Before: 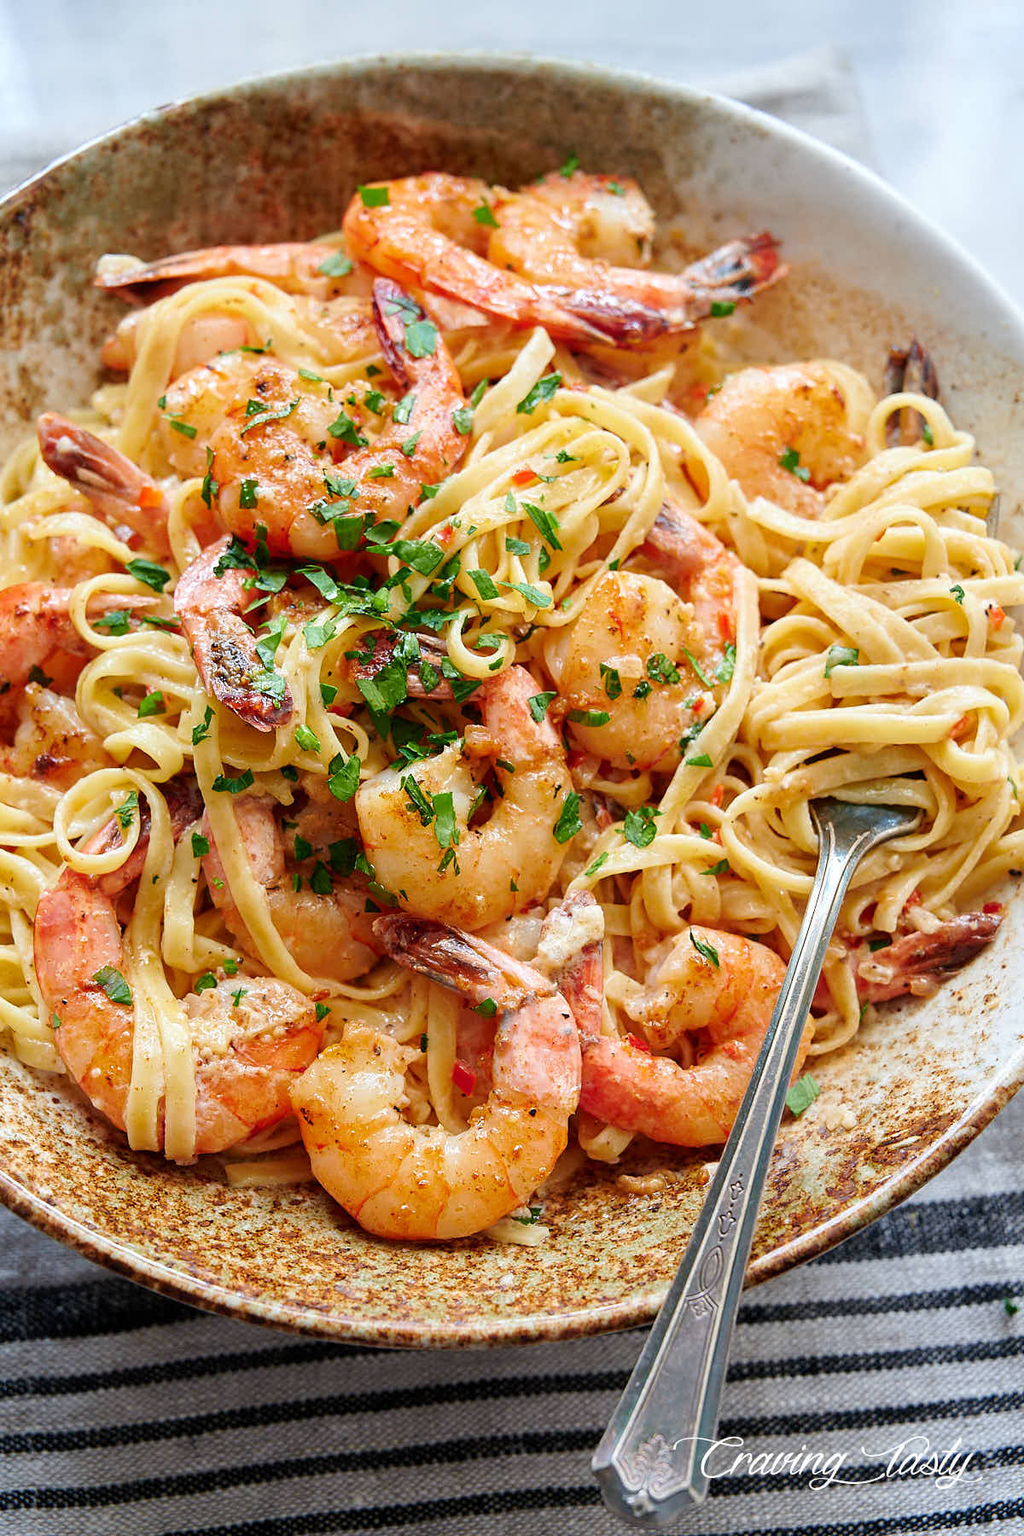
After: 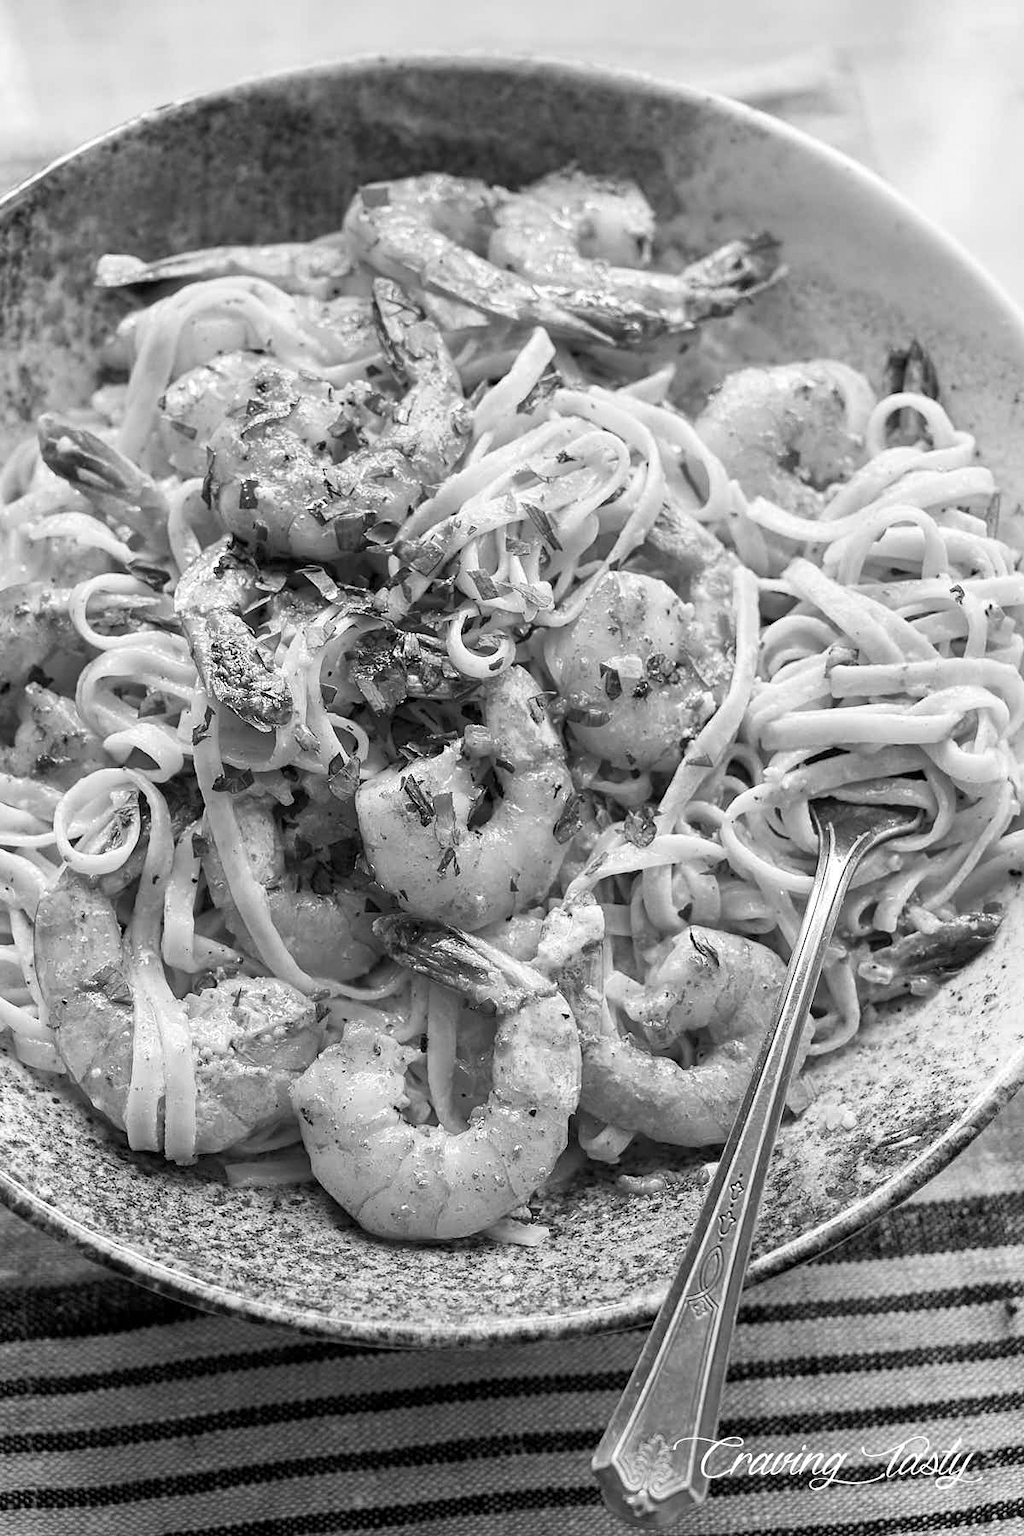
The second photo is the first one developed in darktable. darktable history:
contrast equalizer: octaves 7, y [[0.5, 0.502, 0.506, 0.511, 0.52, 0.537], [0.5 ×6], [0.505, 0.509, 0.518, 0.534, 0.553, 0.561], [0 ×6], [0 ×6]]
tone curve: curves: ch0 [(0, 0) (0.003, 0.003) (0.011, 0.015) (0.025, 0.031) (0.044, 0.056) (0.069, 0.083) (0.1, 0.113) (0.136, 0.145) (0.177, 0.184) (0.224, 0.225) (0.277, 0.275) (0.335, 0.327) (0.399, 0.385) (0.468, 0.447) (0.543, 0.528) (0.623, 0.611) (0.709, 0.703) (0.801, 0.802) (0.898, 0.902) (1, 1)], color space Lab, independent channels, preserve colors none
color zones: curves: ch1 [(0, -0.394) (0.143, -0.394) (0.286, -0.394) (0.429, -0.392) (0.571, -0.391) (0.714, -0.391) (0.857, -0.391) (1, -0.394)]
